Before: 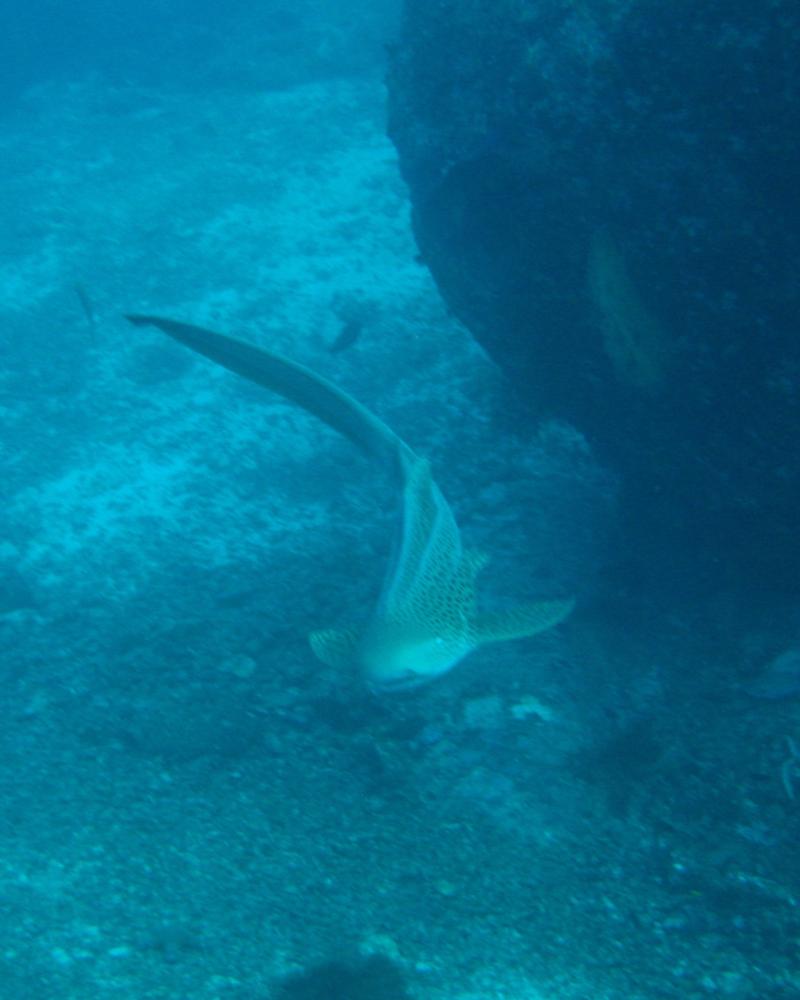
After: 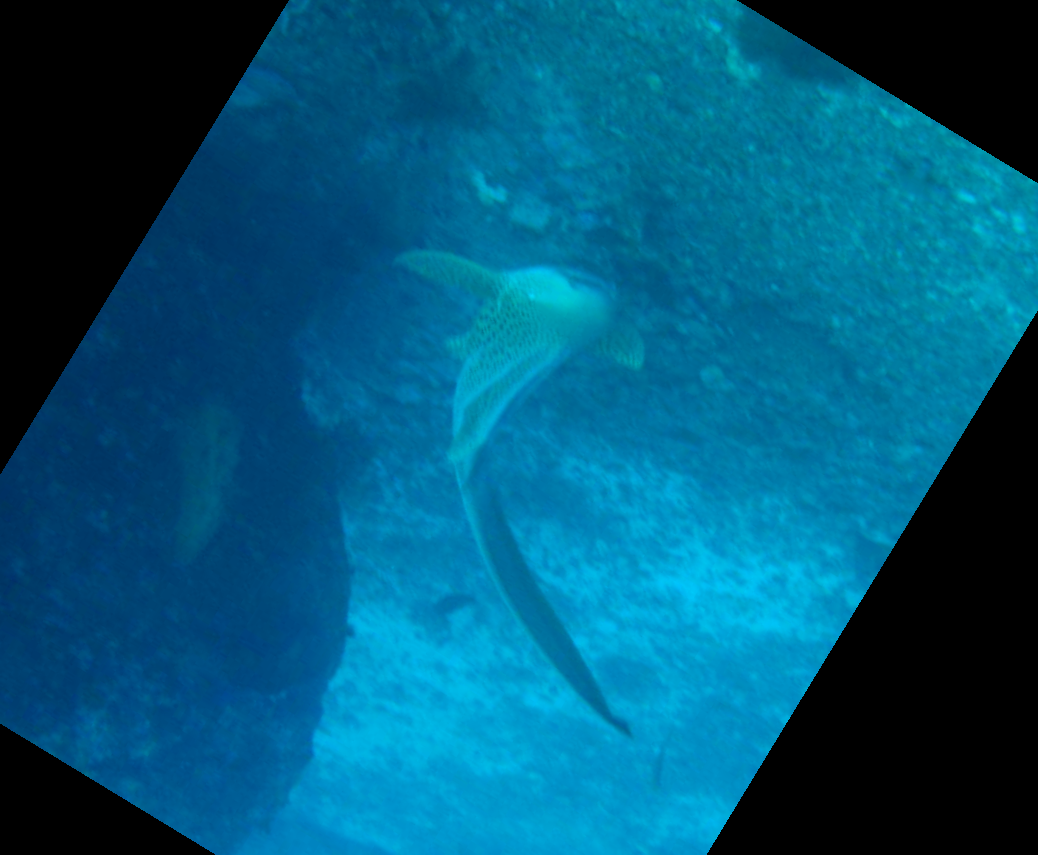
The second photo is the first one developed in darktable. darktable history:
crop and rotate: angle 148.68°, left 9.111%, top 15.603%, right 4.588%, bottom 17.041%
exposure: compensate highlight preservation false
color balance rgb: linear chroma grading › global chroma 15%, perceptual saturation grading › global saturation 30%
